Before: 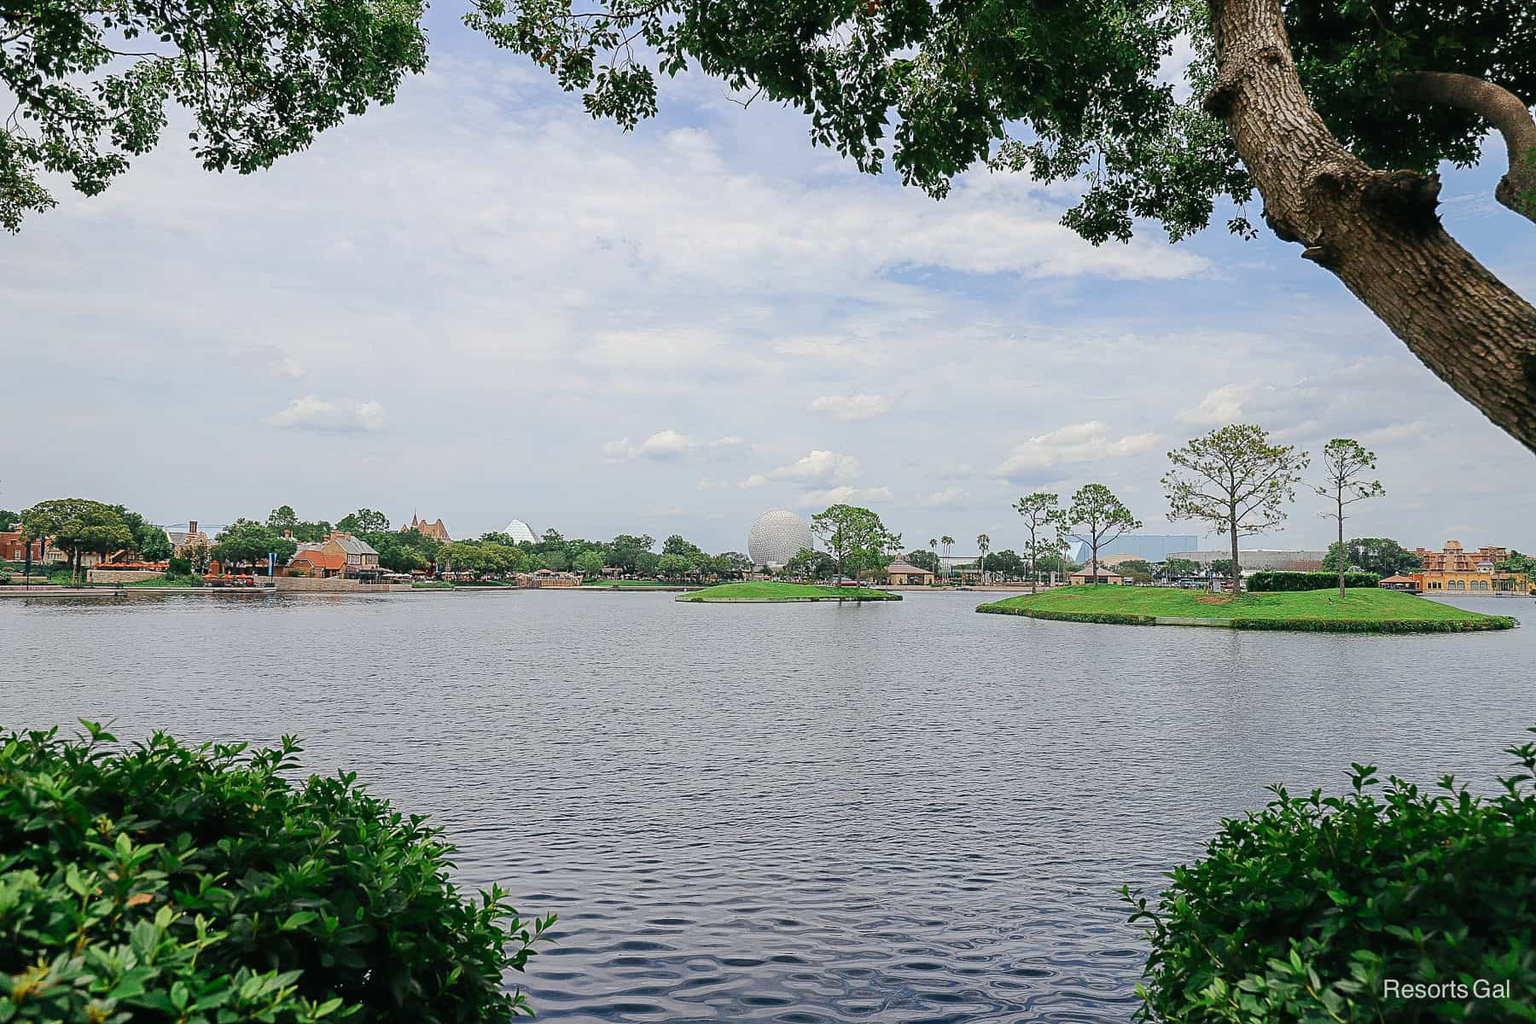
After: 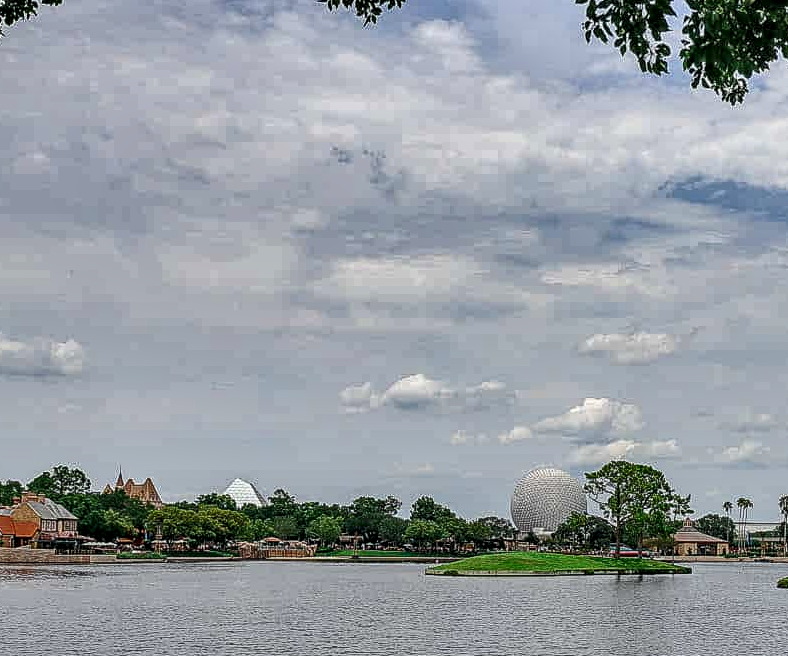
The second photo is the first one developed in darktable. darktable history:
crop: left 20.384%, top 10.879%, right 35.819%, bottom 34.431%
local contrast: detail 160%
shadows and highlights: radius 106.22, shadows 41.36, highlights -71.65, low approximation 0.01, soften with gaussian
